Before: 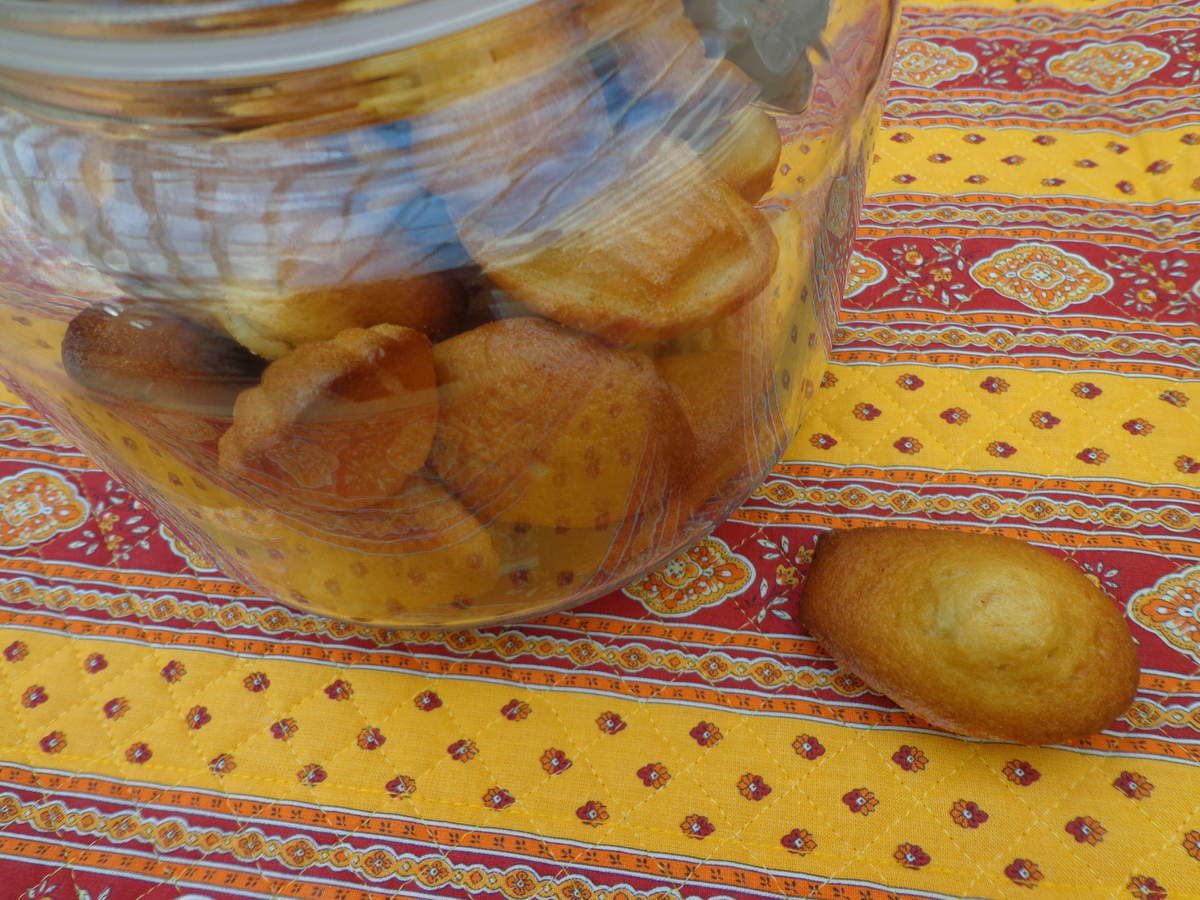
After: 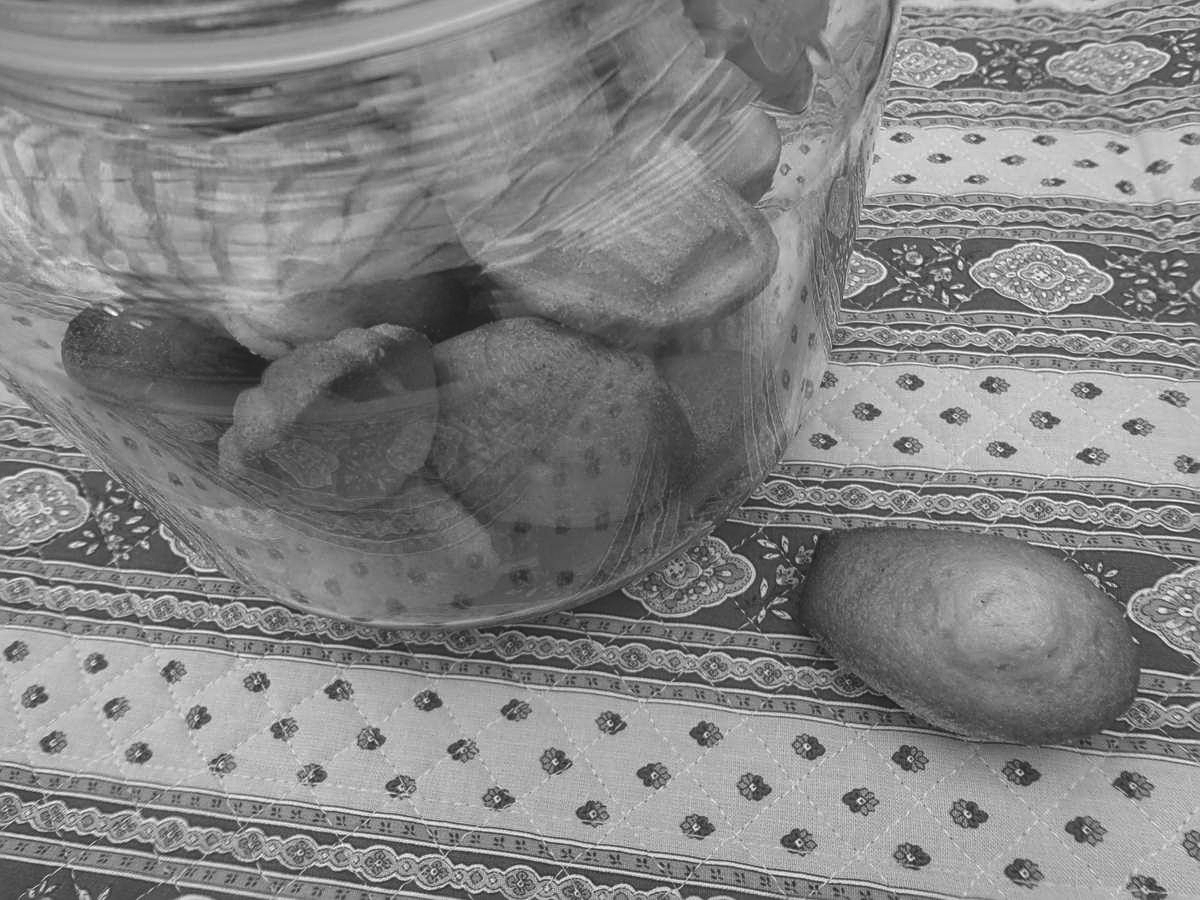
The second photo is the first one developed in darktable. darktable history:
tone equalizer: on, module defaults
sharpen: on, module defaults
white balance: red 1, blue 1
local contrast: on, module defaults
monochrome: a 32, b 64, size 2.3
color balance rgb: shadows lift › chroma 3%, shadows lift › hue 280.8°, power › hue 330°, highlights gain › chroma 3%, highlights gain › hue 75.6°, global offset › luminance 2%, perceptual saturation grading › global saturation 20%, perceptual saturation grading › highlights -25%, perceptual saturation grading › shadows 50%, global vibrance 20.33%
